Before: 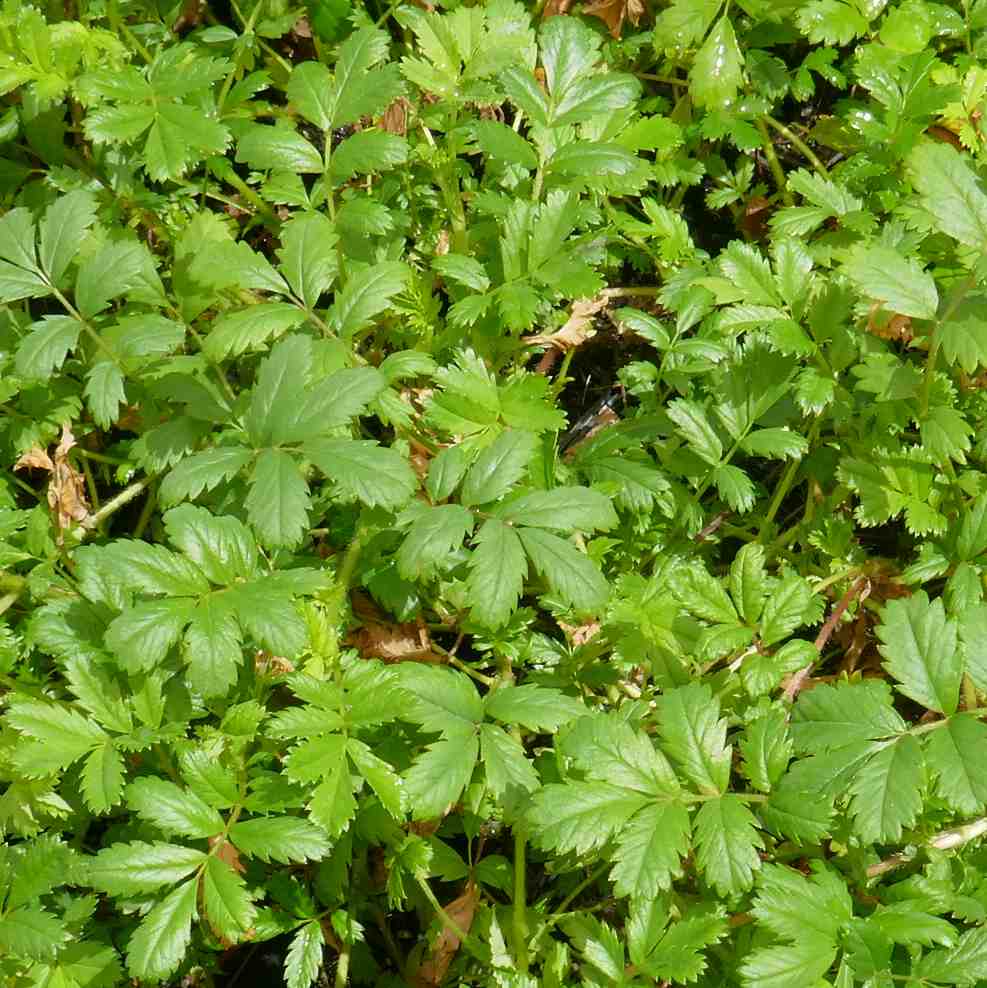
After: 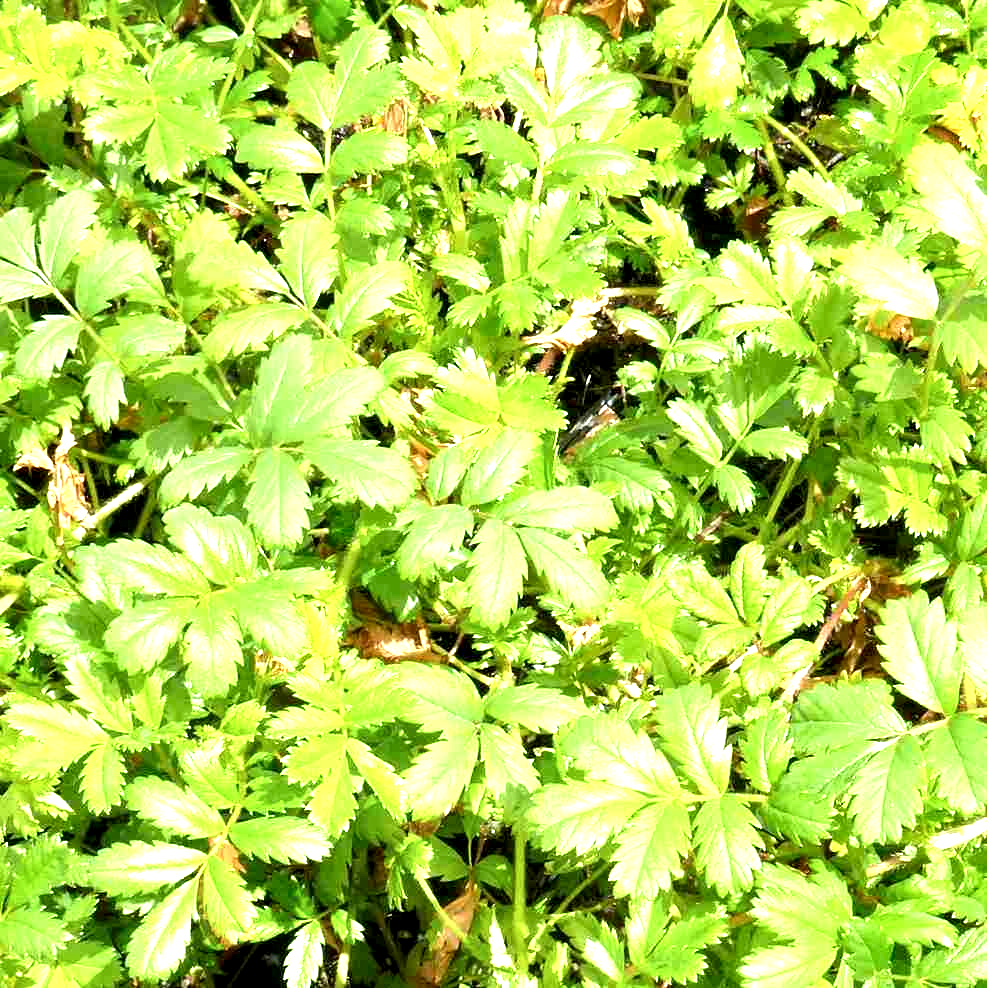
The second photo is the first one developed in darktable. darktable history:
exposure: black level correction 0, exposure 1.381 EV, compensate highlight preservation false
local contrast: highlights 177%, shadows 117%, detail 139%, midtone range 0.26
